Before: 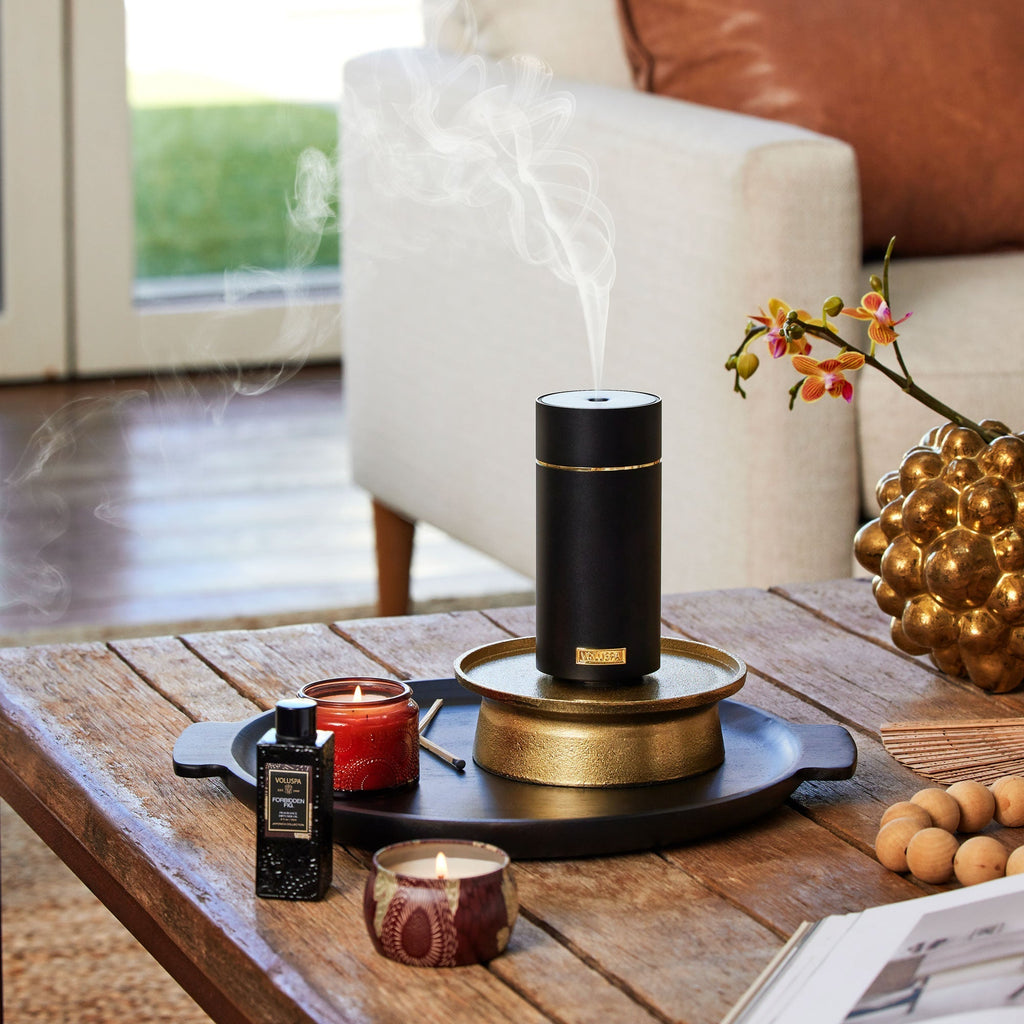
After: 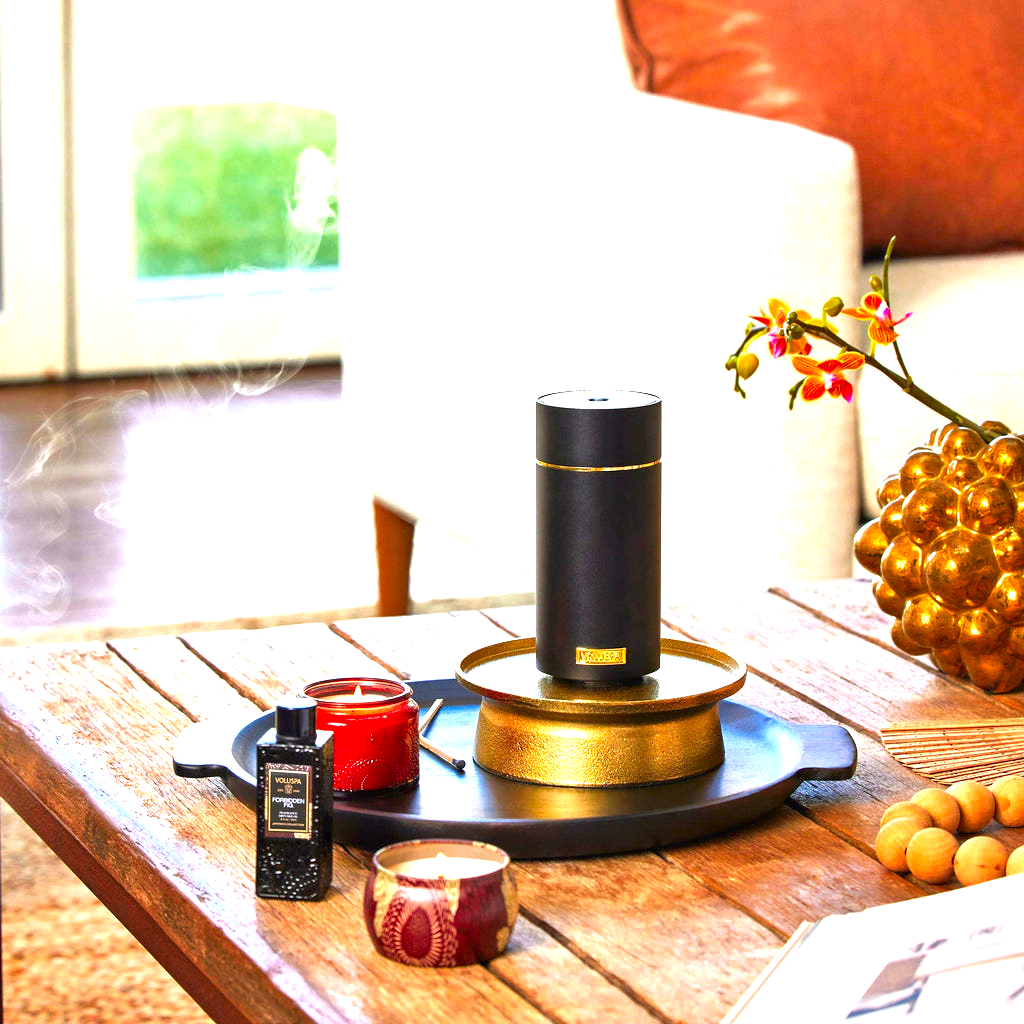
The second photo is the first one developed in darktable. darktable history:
color zones: curves: ch0 [(0, 0.425) (0.143, 0.422) (0.286, 0.42) (0.429, 0.419) (0.571, 0.419) (0.714, 0.42) (0.857, 0.422) (1, 0.425)]; ch1 [(0, 0.666) (0.143, 0.669) (0.286, 0.671) (0.429, 0.67) (0.571, 0.67) (0.714, 0.67) (0.857, 0.67) (1, 0.666)]
exposure: black level correction 0, exposure 1.741 EV, compensate exposure bias true, compensate highlight preservation false
